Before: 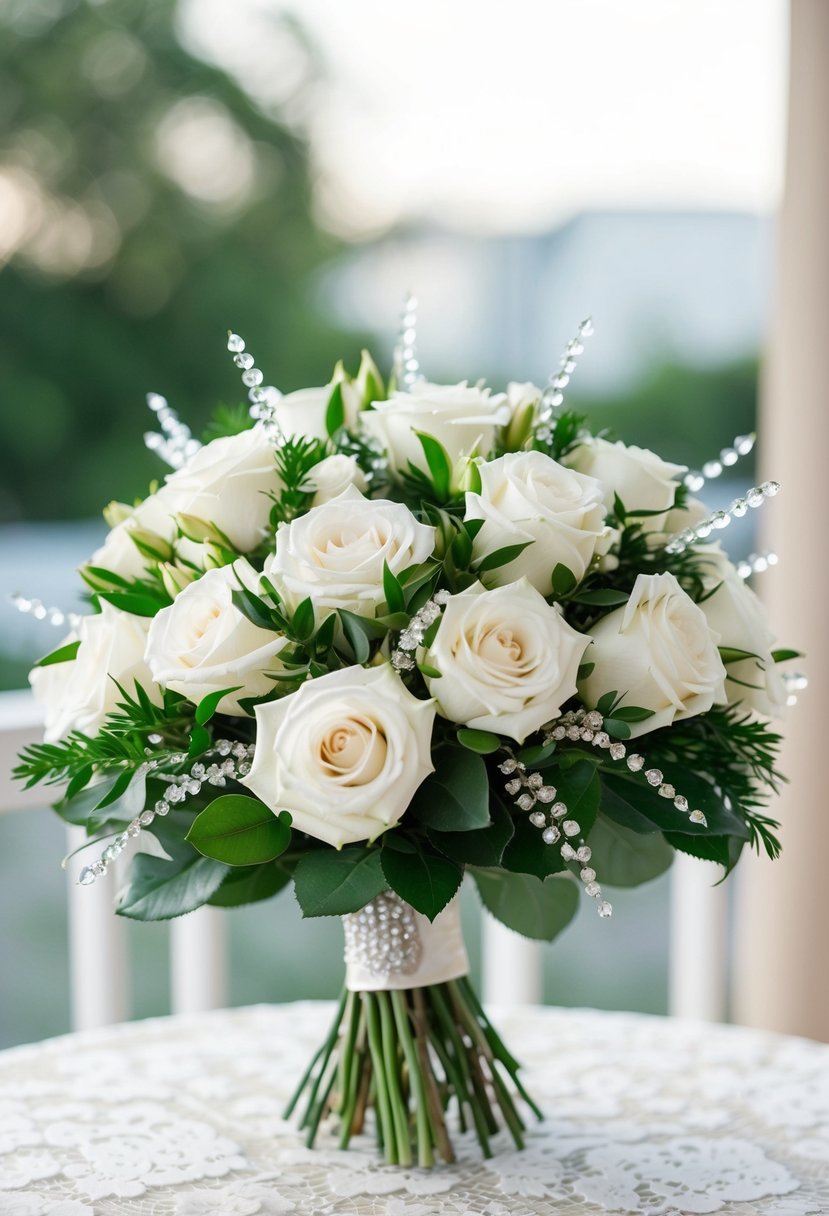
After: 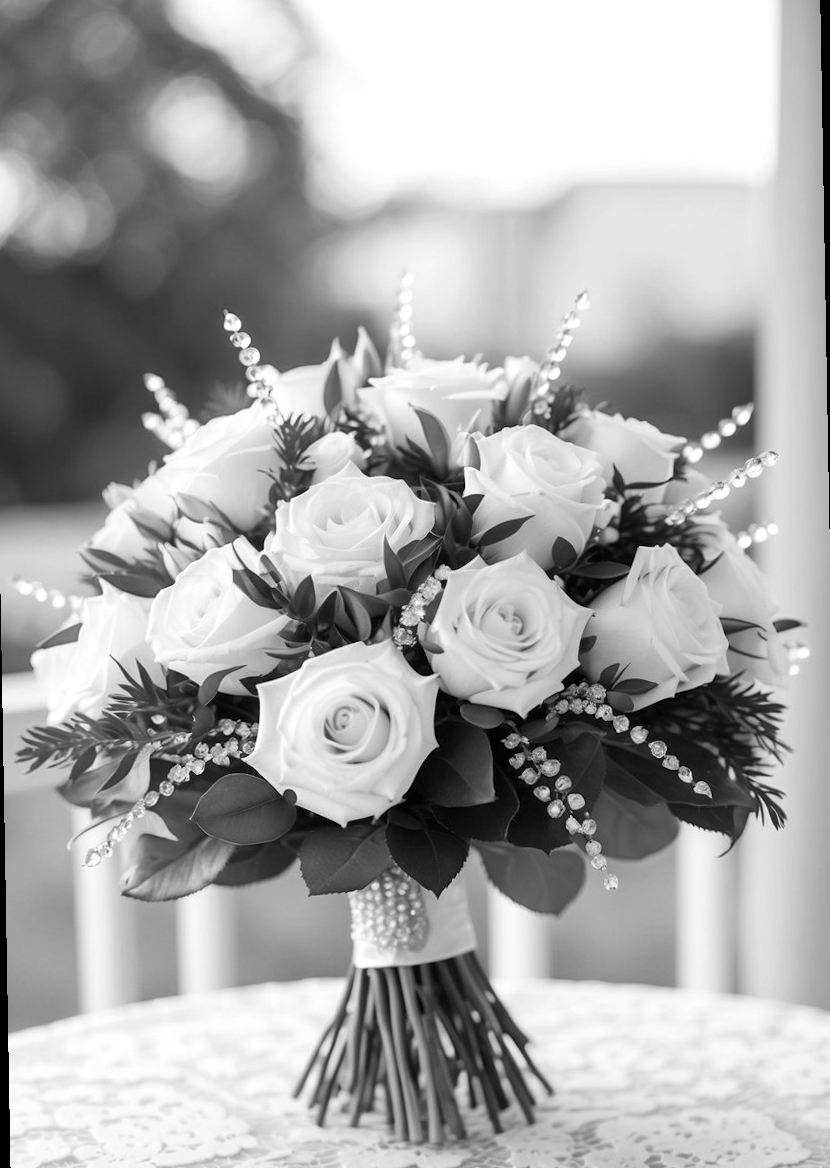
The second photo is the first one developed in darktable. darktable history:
rotate and perspective: rotation -1°, crop left 0.011, crop right 0.989, crop top 0.025, crop bottom 0.975
monochrome: on, module defaults
color balance rgb: shadows lift › luminance -10%, highlights gain › luminance 10%, saturation formula JzAzBz (2021)
